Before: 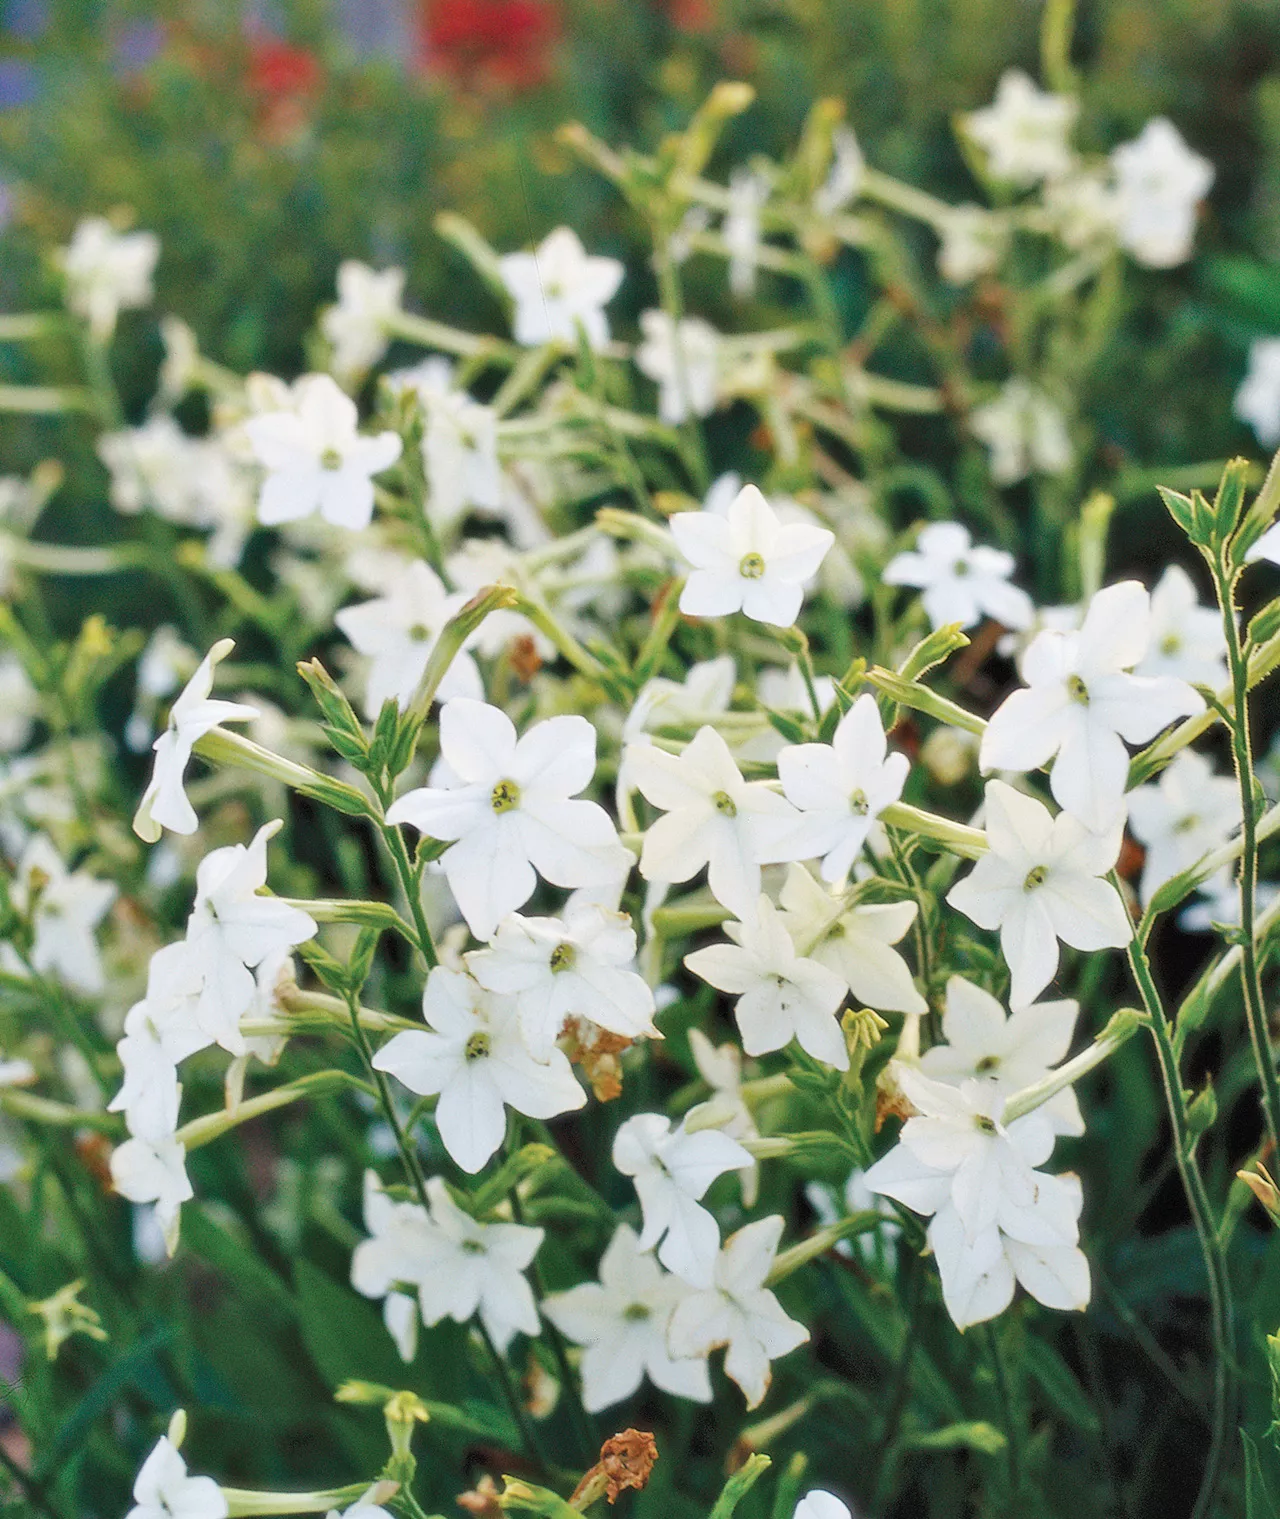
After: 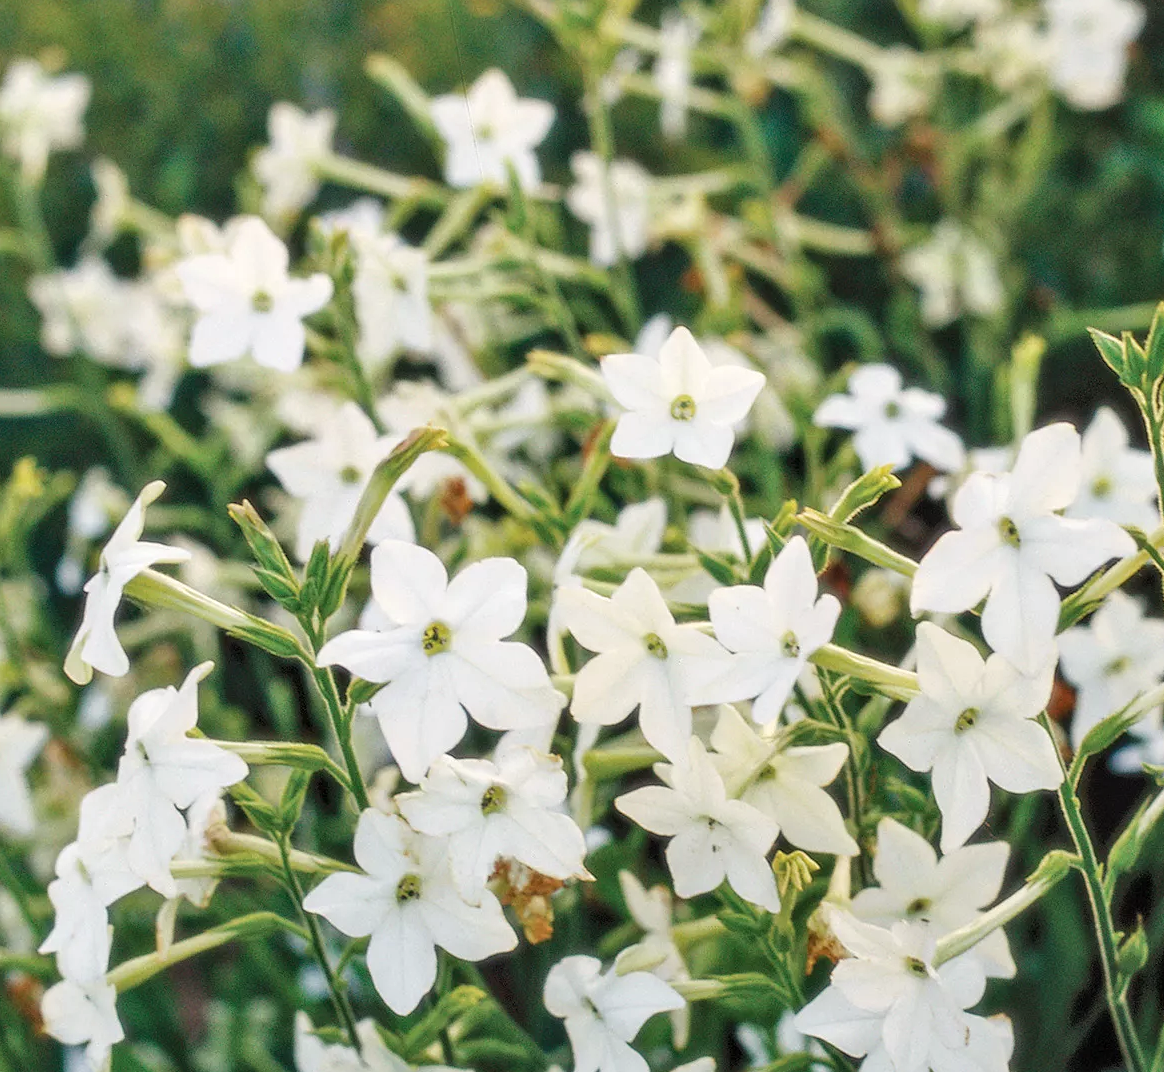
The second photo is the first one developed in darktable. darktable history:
local contrast: on, module defaults
crop: left 5.402%, top 10.433%, right 3.589%, bottom 18.979%
color calibration: x 0.341, y 0.355, temperature 5201.73 K, saturation algorithm version 1 (2020)
